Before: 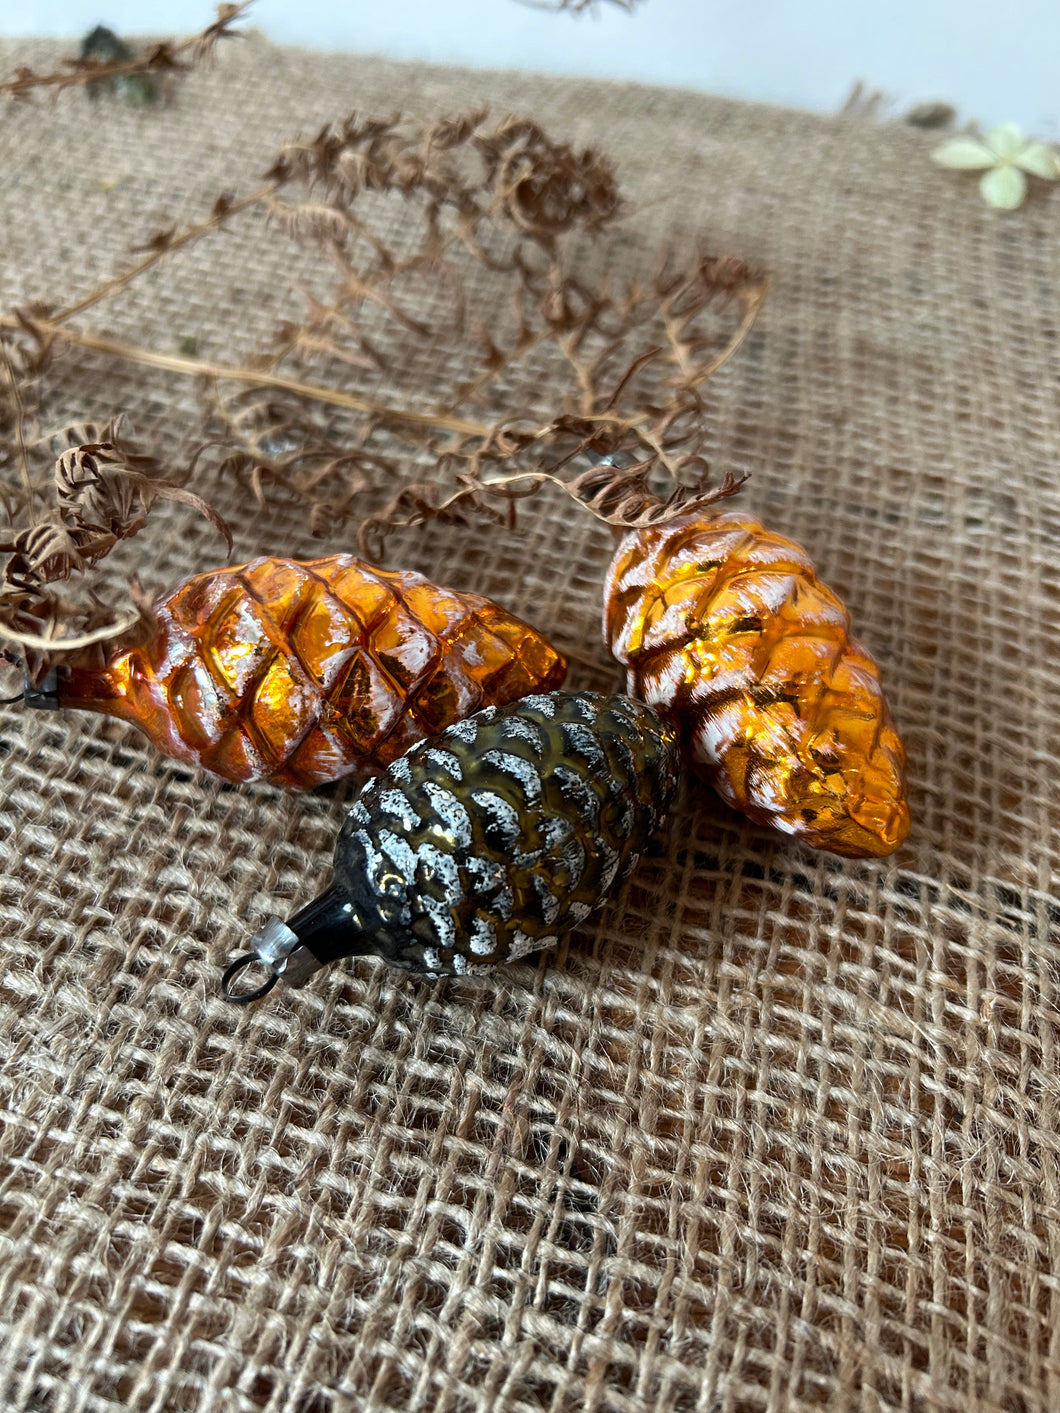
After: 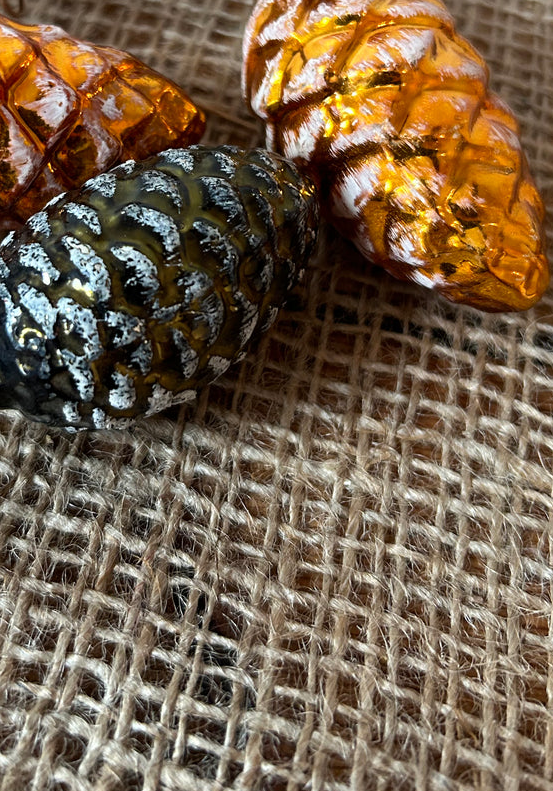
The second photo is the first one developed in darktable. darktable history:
crop: left 34.06%, top 38.705%, right 13.741%, bottom 5.263%
